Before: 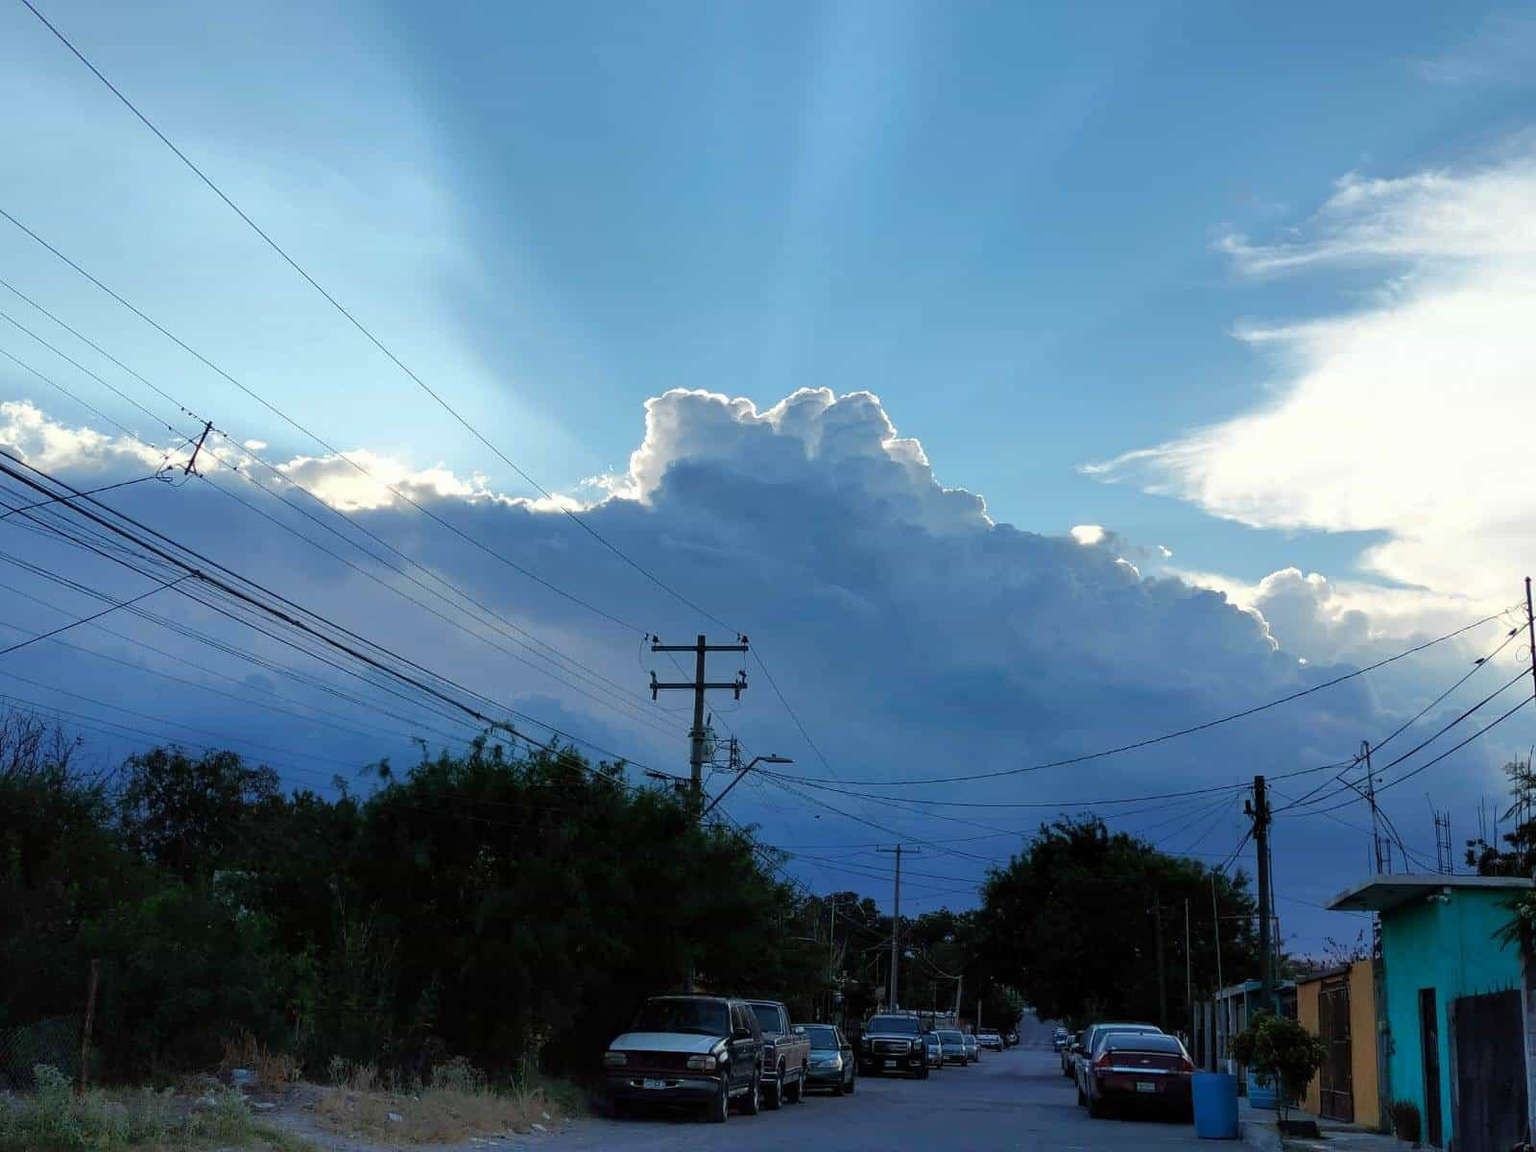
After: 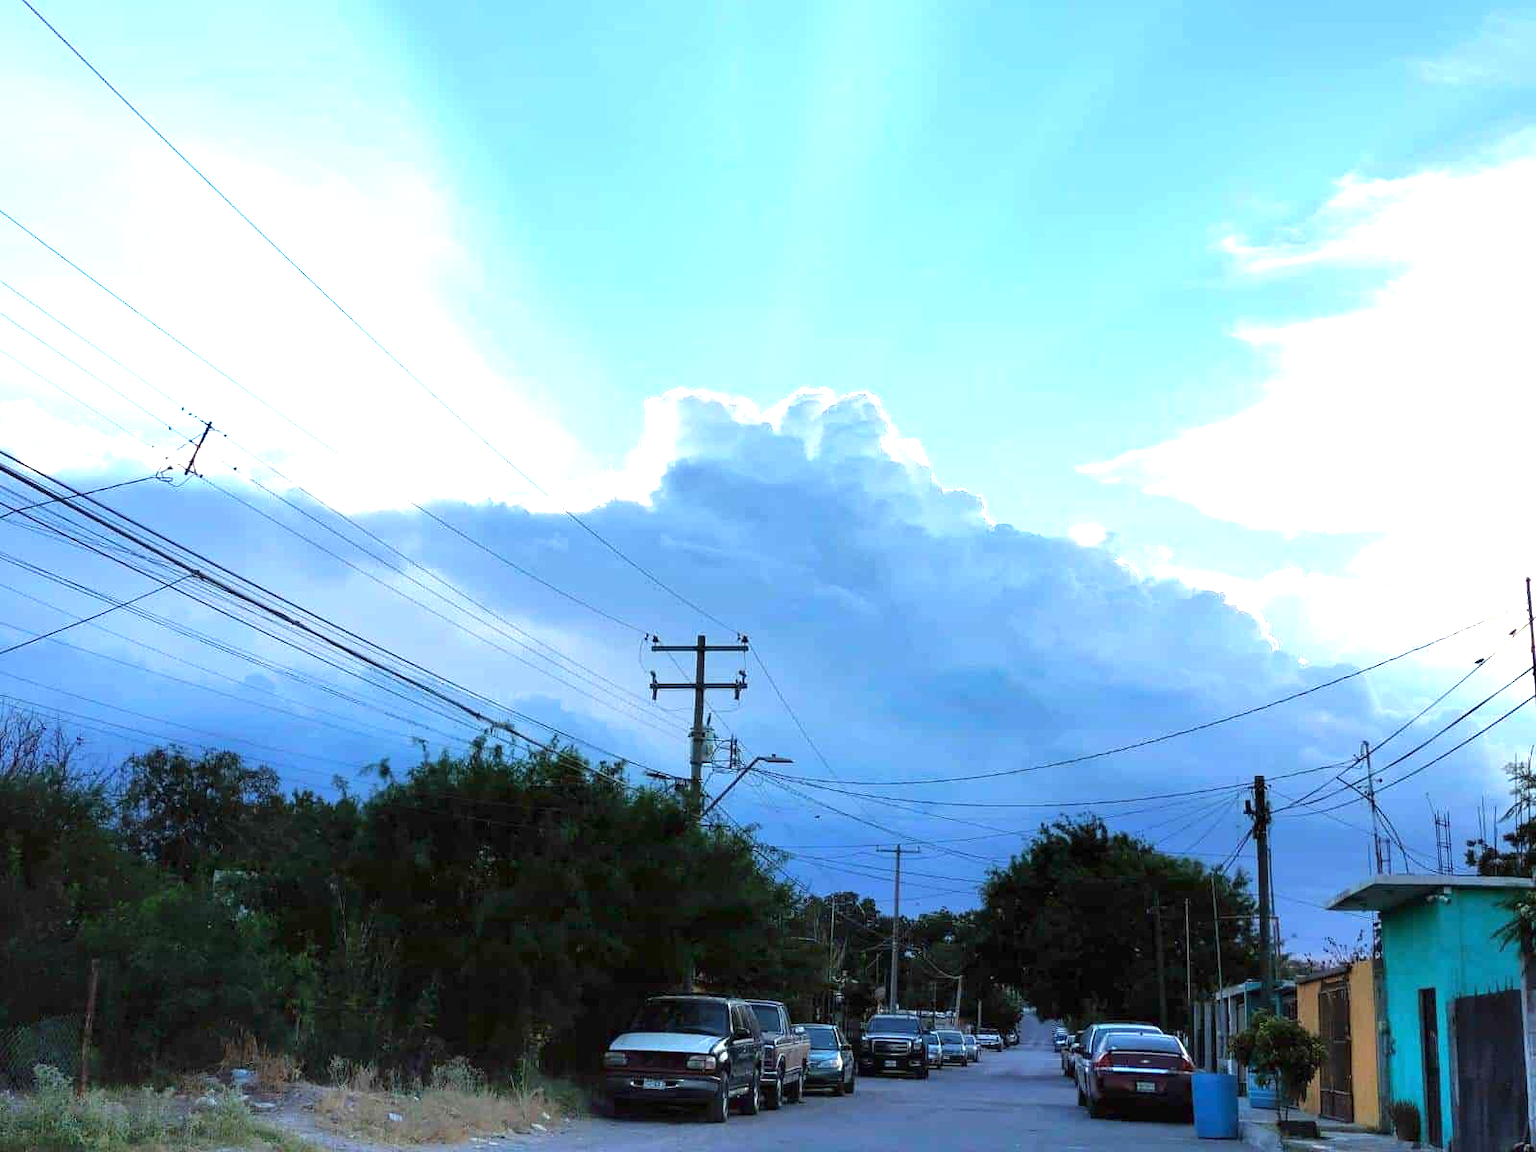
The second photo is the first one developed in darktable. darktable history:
exposure: black level correction 0, exposure 1.46 EV, compensate highlight preservation false
